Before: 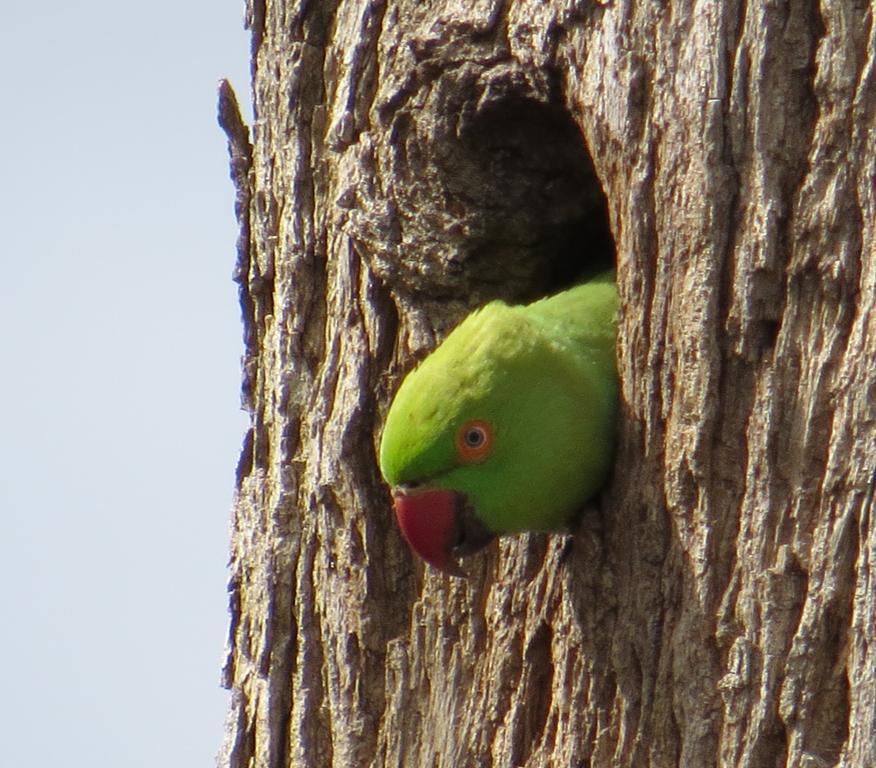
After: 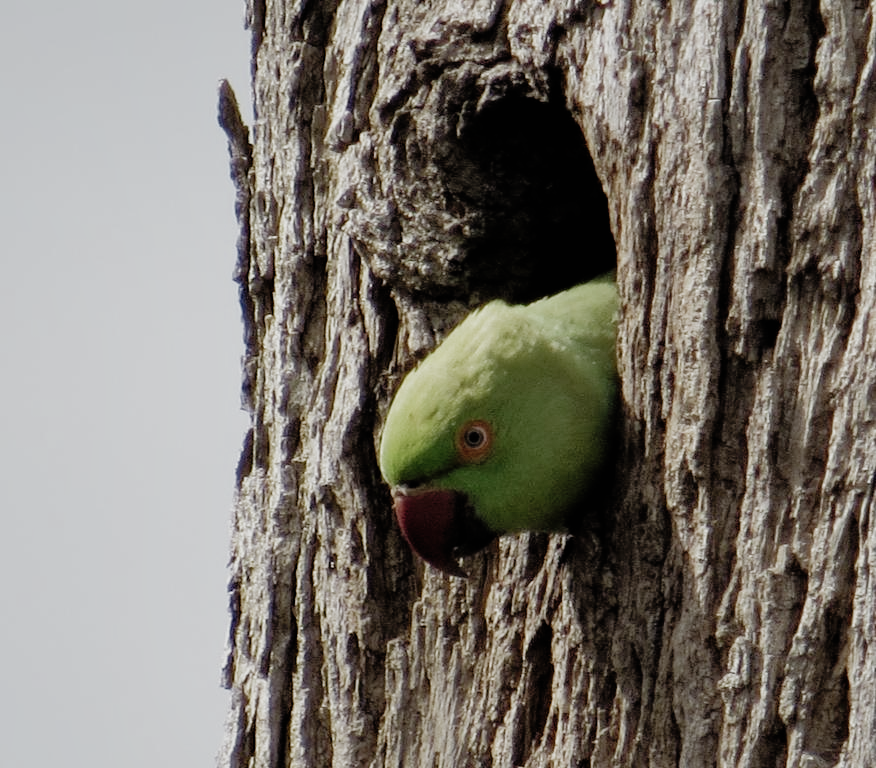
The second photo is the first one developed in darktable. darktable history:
shadows and highlights: on, module defaults
filmic rgb: black relative exposure -5.15 EV, white relative exposure 3.53 EV, hardness 3.18, contrast 1.402, highlights saturation mix -30.15%, preserve chrominance no, color science v5 (2021)
